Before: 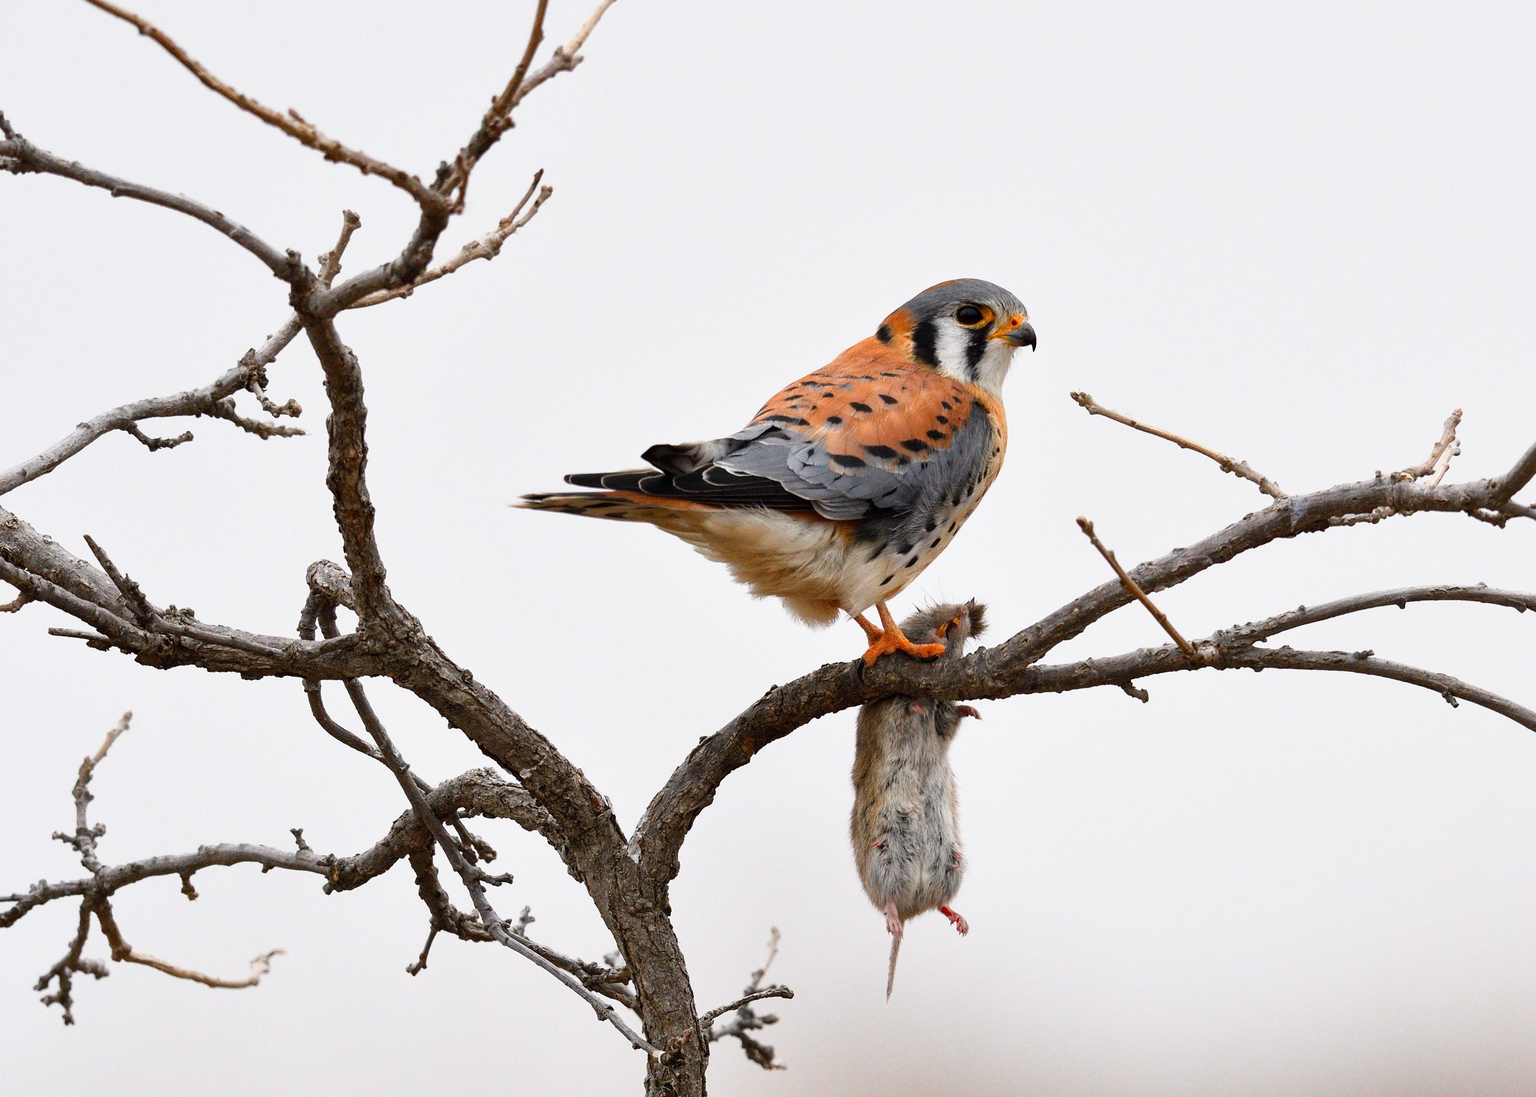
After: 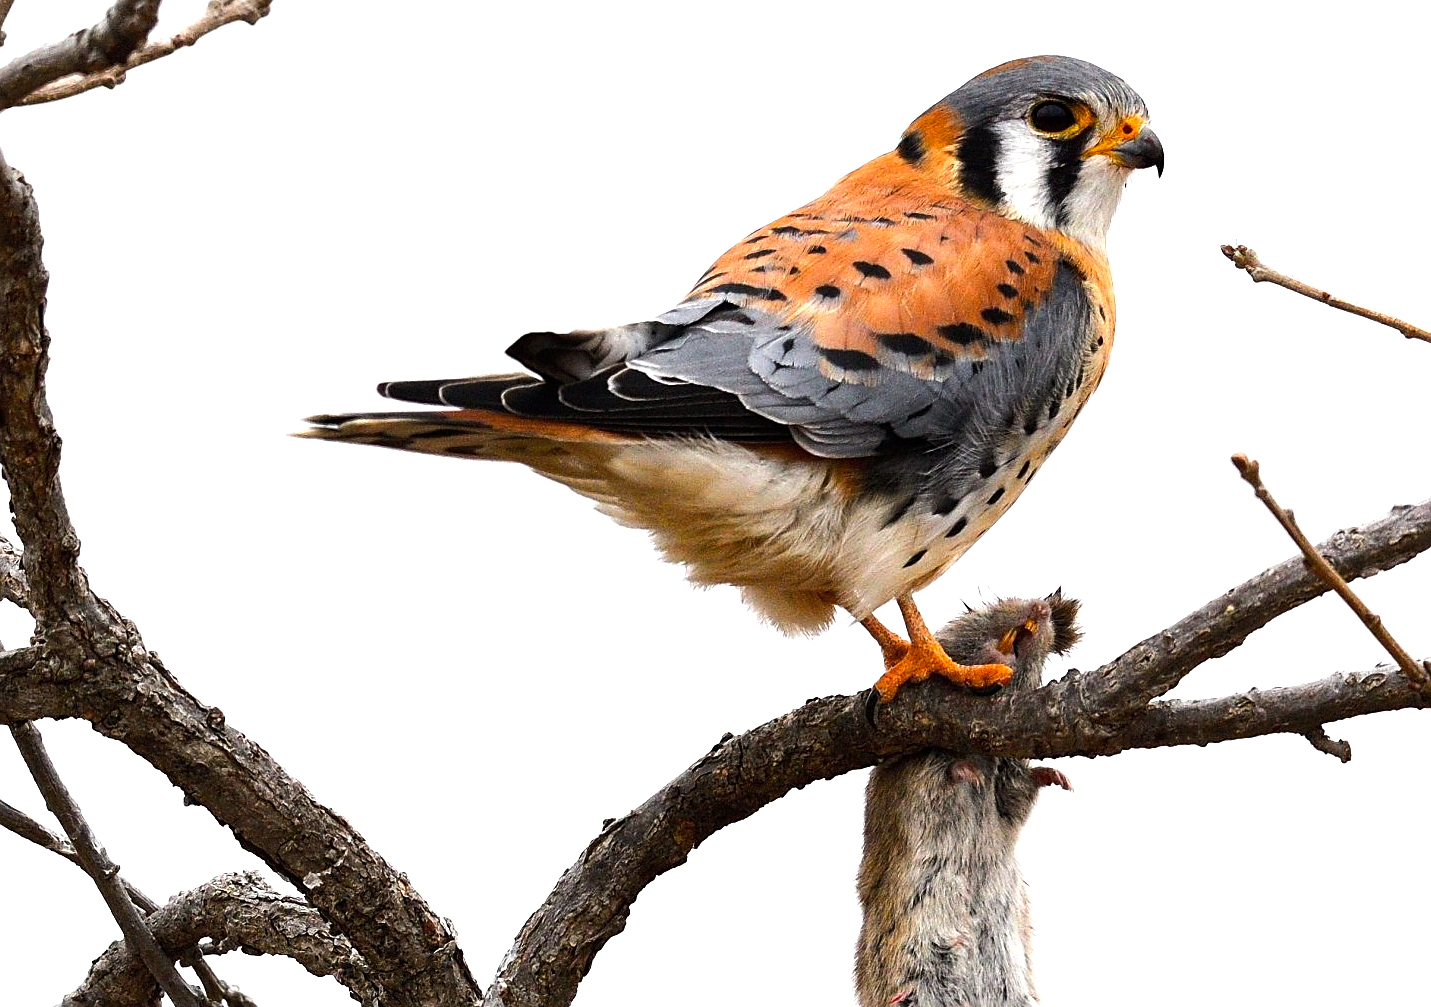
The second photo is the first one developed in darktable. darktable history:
sharpen: radius 1.897, amount 0.404, threshold 1.208
crop and rotate: left 22.002%, top 22.457%, right 22.063%, bottom 22.481%
color balance rgb: linear chroma grading › global chroma 9.331%, perceptual saturation grading › global saturation 0.547%, perceptual brilliance grading › highlights 20.501%, perceptual brilliance grading › mid-tones 20.001%, perceptual brilliance grading › shadows -20.813%
